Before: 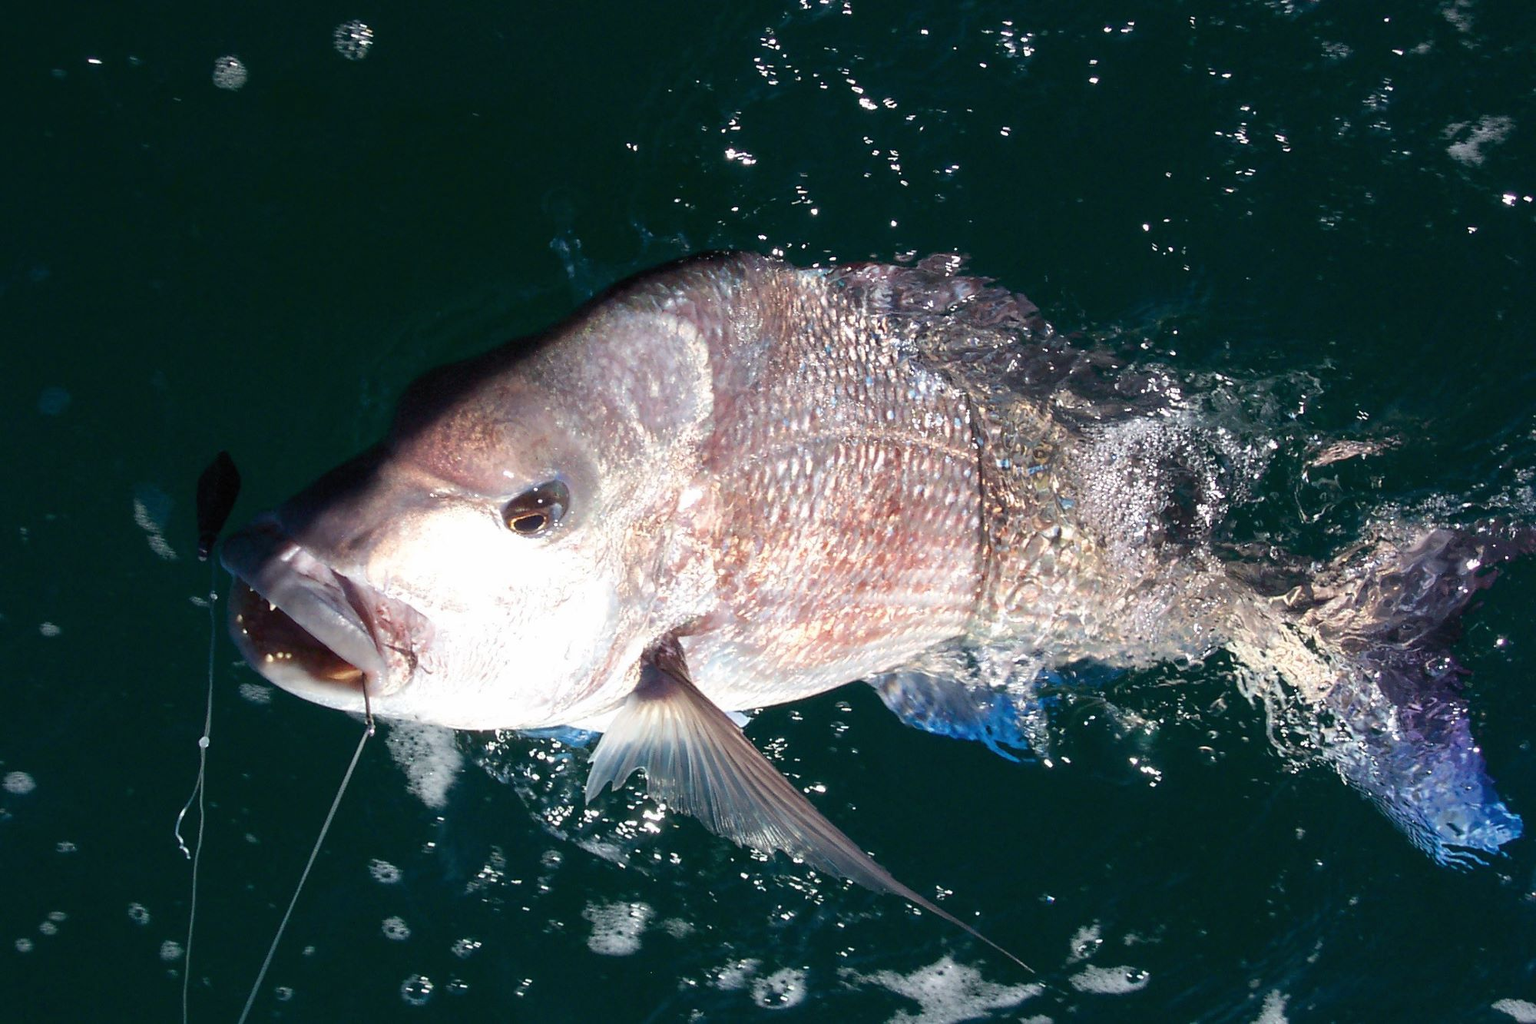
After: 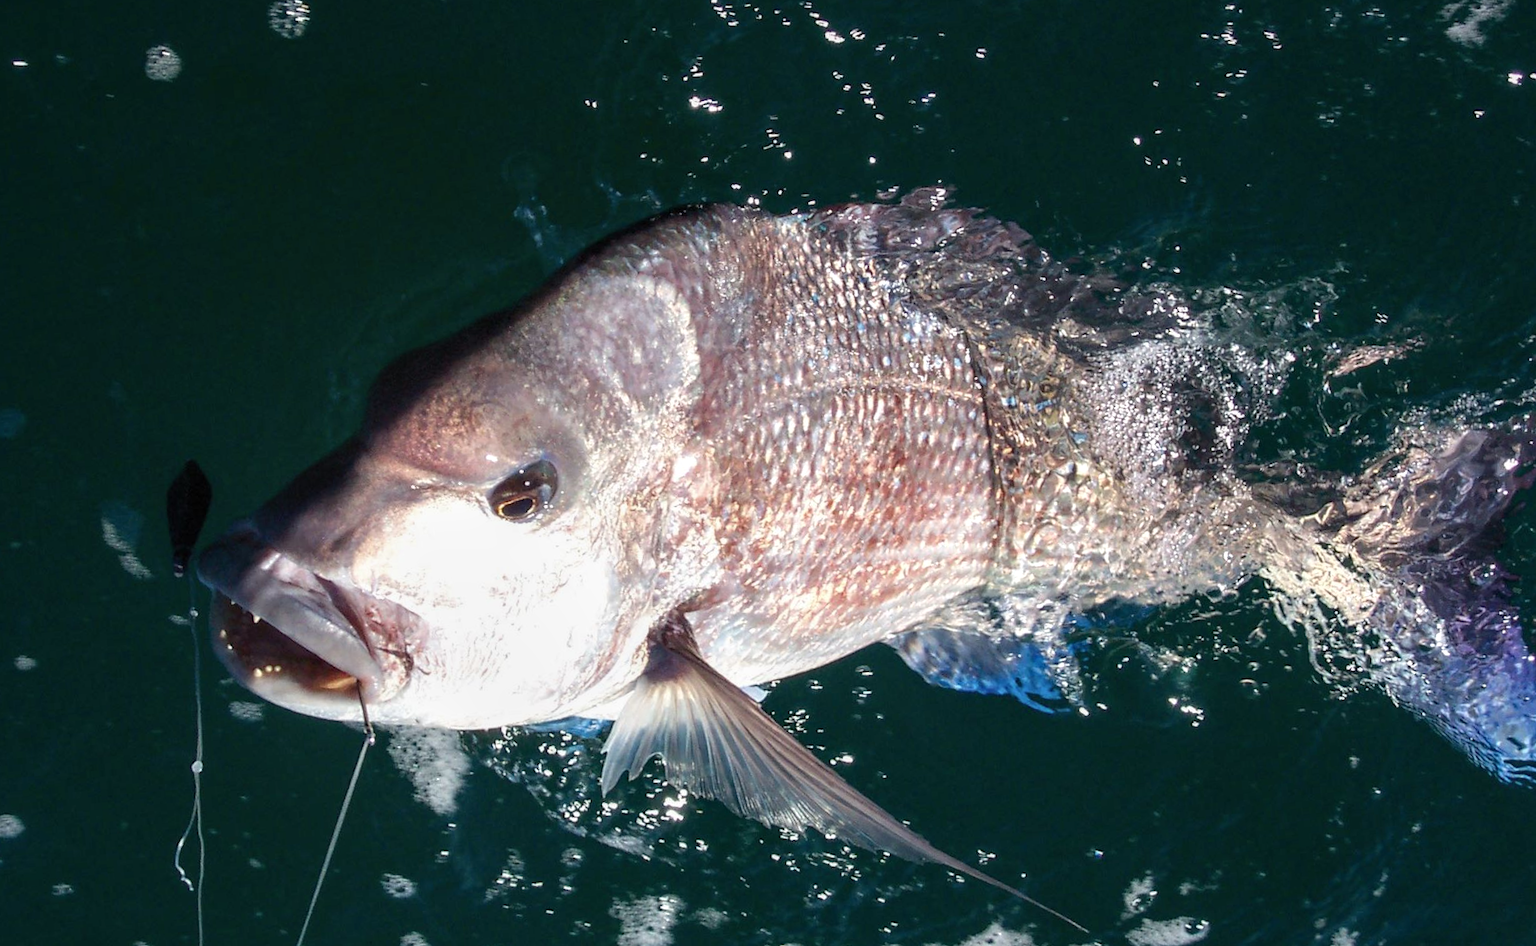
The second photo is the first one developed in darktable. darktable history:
rotate and perspective: rotation -5°, crop left 0.05, crop right 0.952, crop top 0.11, crop bottom 0.89
local contrast: on, module defaults
